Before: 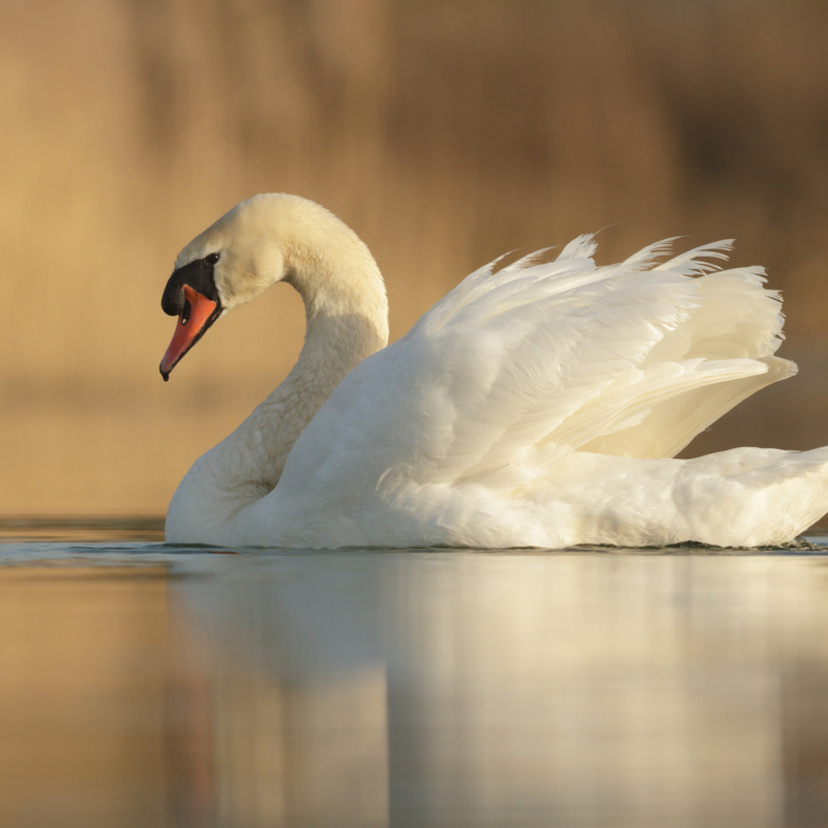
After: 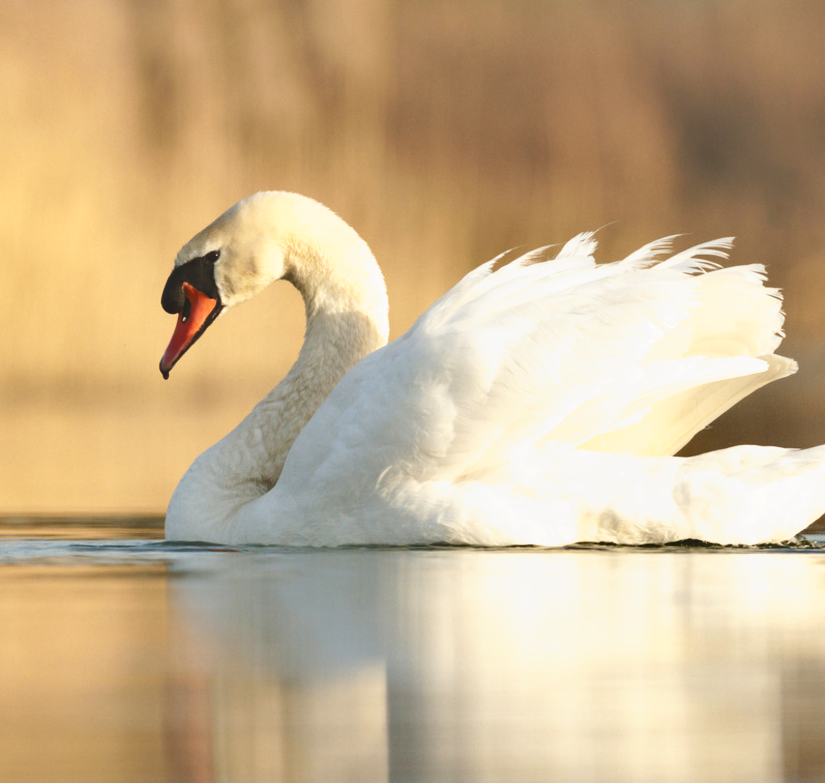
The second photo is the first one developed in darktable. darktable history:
exposure: compensate highlight preservation false
crop: top 0.317%, right 0.263%, bottom 5.095%
shadows and highlights: shadows 52.67, soften with gaussian
tone curve: curves: ch0 [(0, 0) (0.003, 0.115) (0.011, 0.133) (0.025, 0.157) (0.044, 0.182) (0.069, 0.209) (0.1, 0.239) (0.136, 0.279) (0.177, 0.326) (0.224, 0.379) (0.277, 0.436) (0.335, 0.507) (0.399, 0.587) (0.468, 0.671) (0.543, 0.75) (0.623, 0.837) (0.709, 0.916) (0.801, 0.978) (0.898, 0.985) (1, 1)], preserve colors none
